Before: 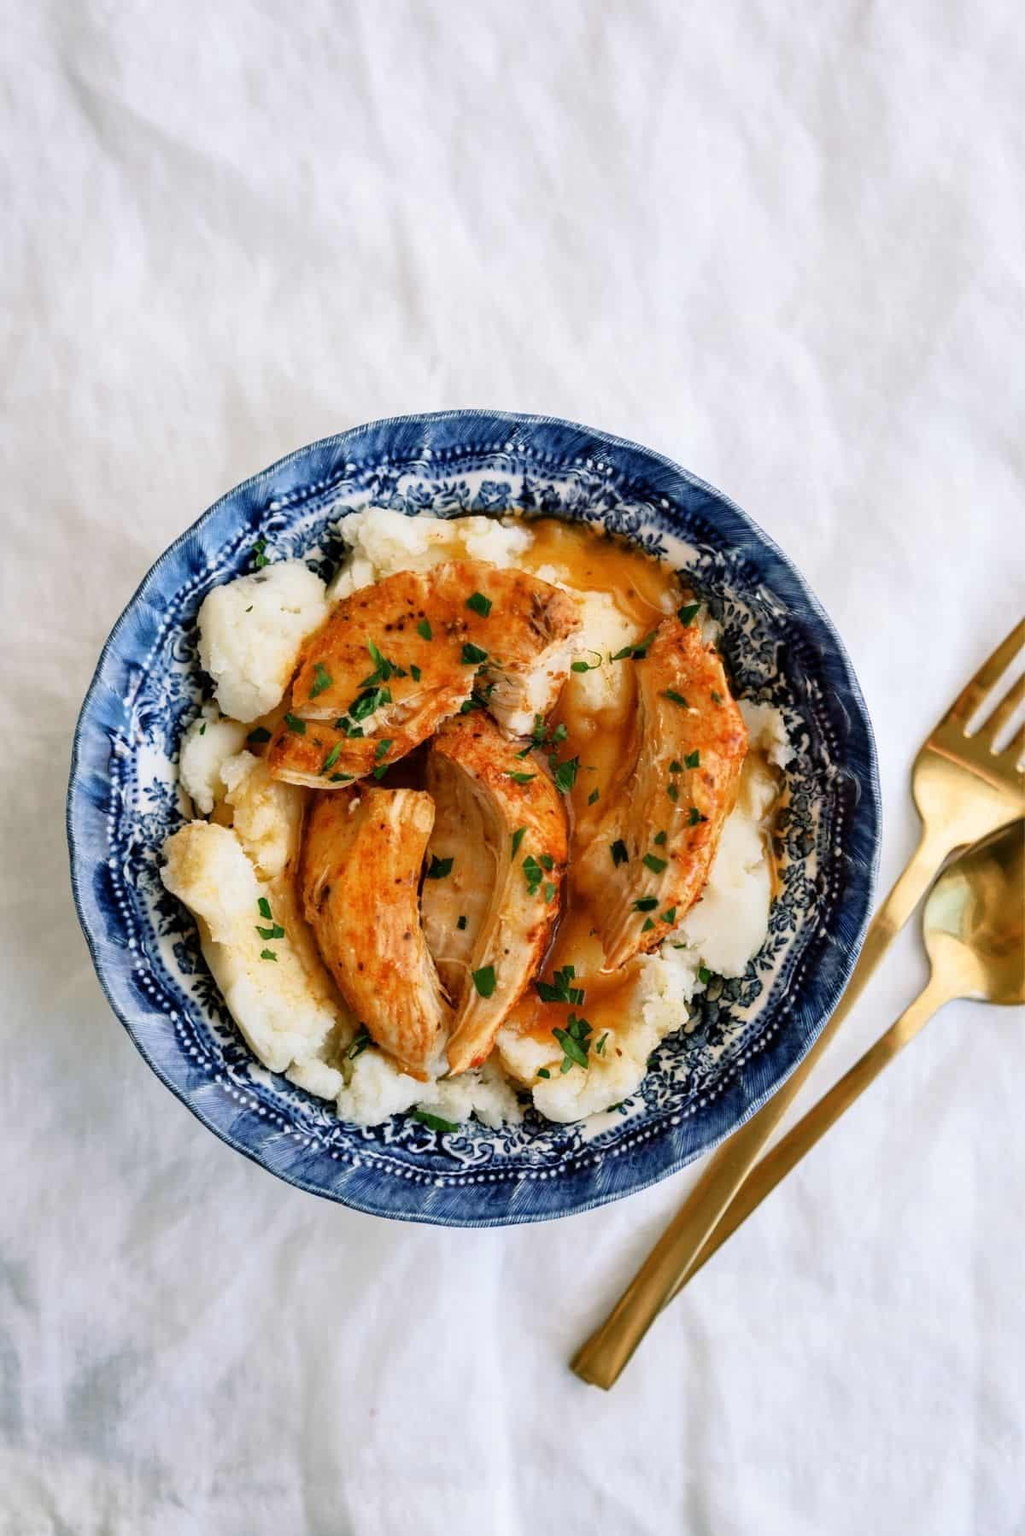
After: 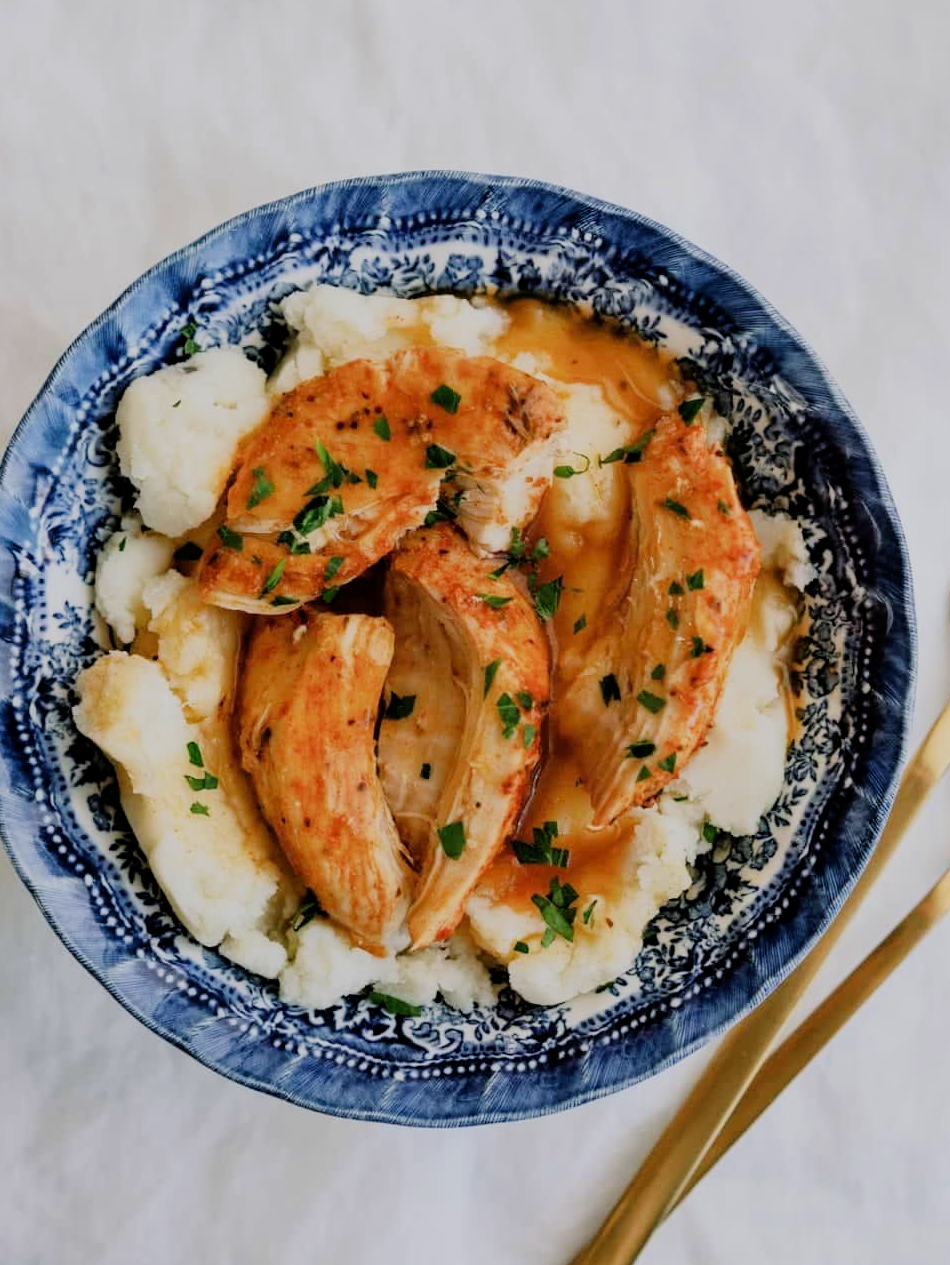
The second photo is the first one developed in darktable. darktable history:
crop: left 9.649%, top 17.227%, right 11.163%, bottom 12.402%
filmic rgb: black relative exposure -7.65 EV, white relative exposure 4.56 EV, hardness 3.61, contrast 0.987
